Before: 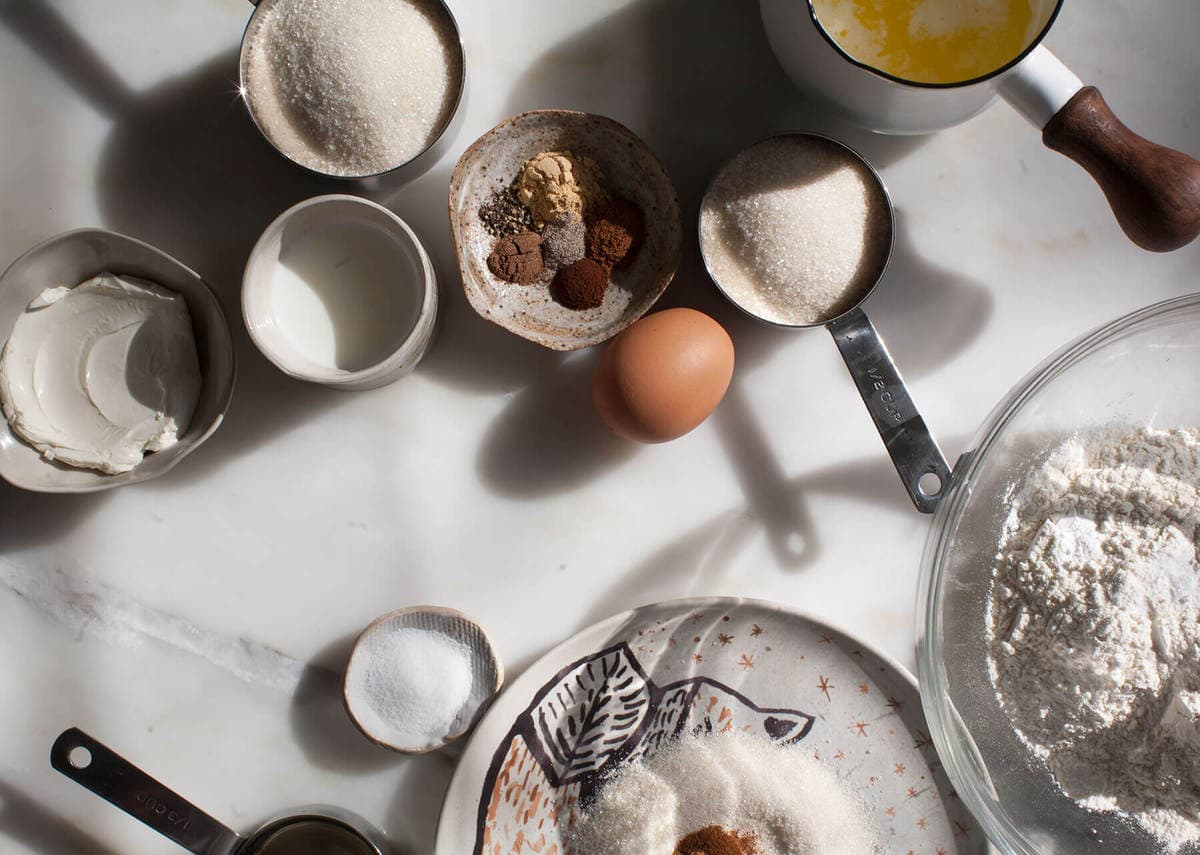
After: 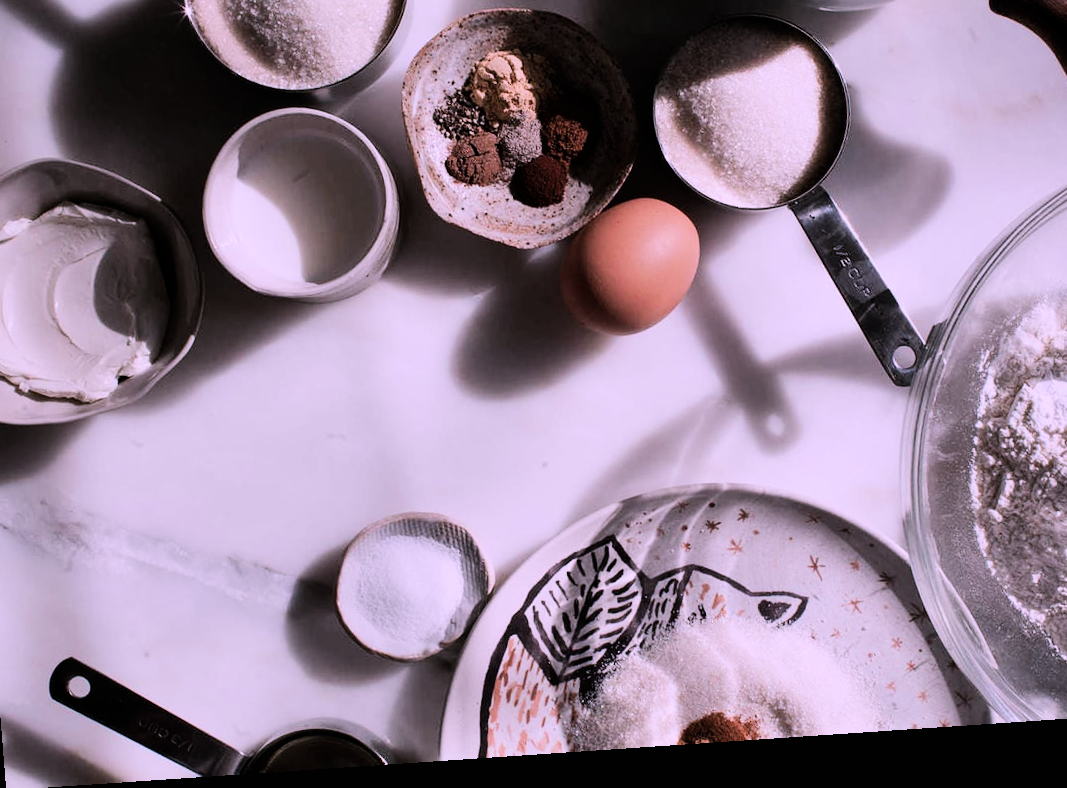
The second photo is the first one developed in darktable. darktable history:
tone equalizer: -8 EV -0.75 EV, -7 EV -0.7 EV, -6 EV -0.6 EV, -5 EV -0.4 EV, -3 EV 0.4 EV, -2 EV 0.6 EV, -1 EV 0.7 EV, +0 EV 0.75 EV, edges refinement/feathering 500, mask exposure compensation -1.57 EV, preserve details no
filmic rgb: black relative exposure -7.65 EV, white relative exposure 4.56 EV, hardness 3.61
shadows and highlights: soften with gaussian
crop and rotate: left 4.842%, top 15.51%, right 10.668%
color correction: highlights a* 15.46, highlights b* -20.56
rotate and perspective: rotation -4.2°, shear 0.006, automatic cropping off
